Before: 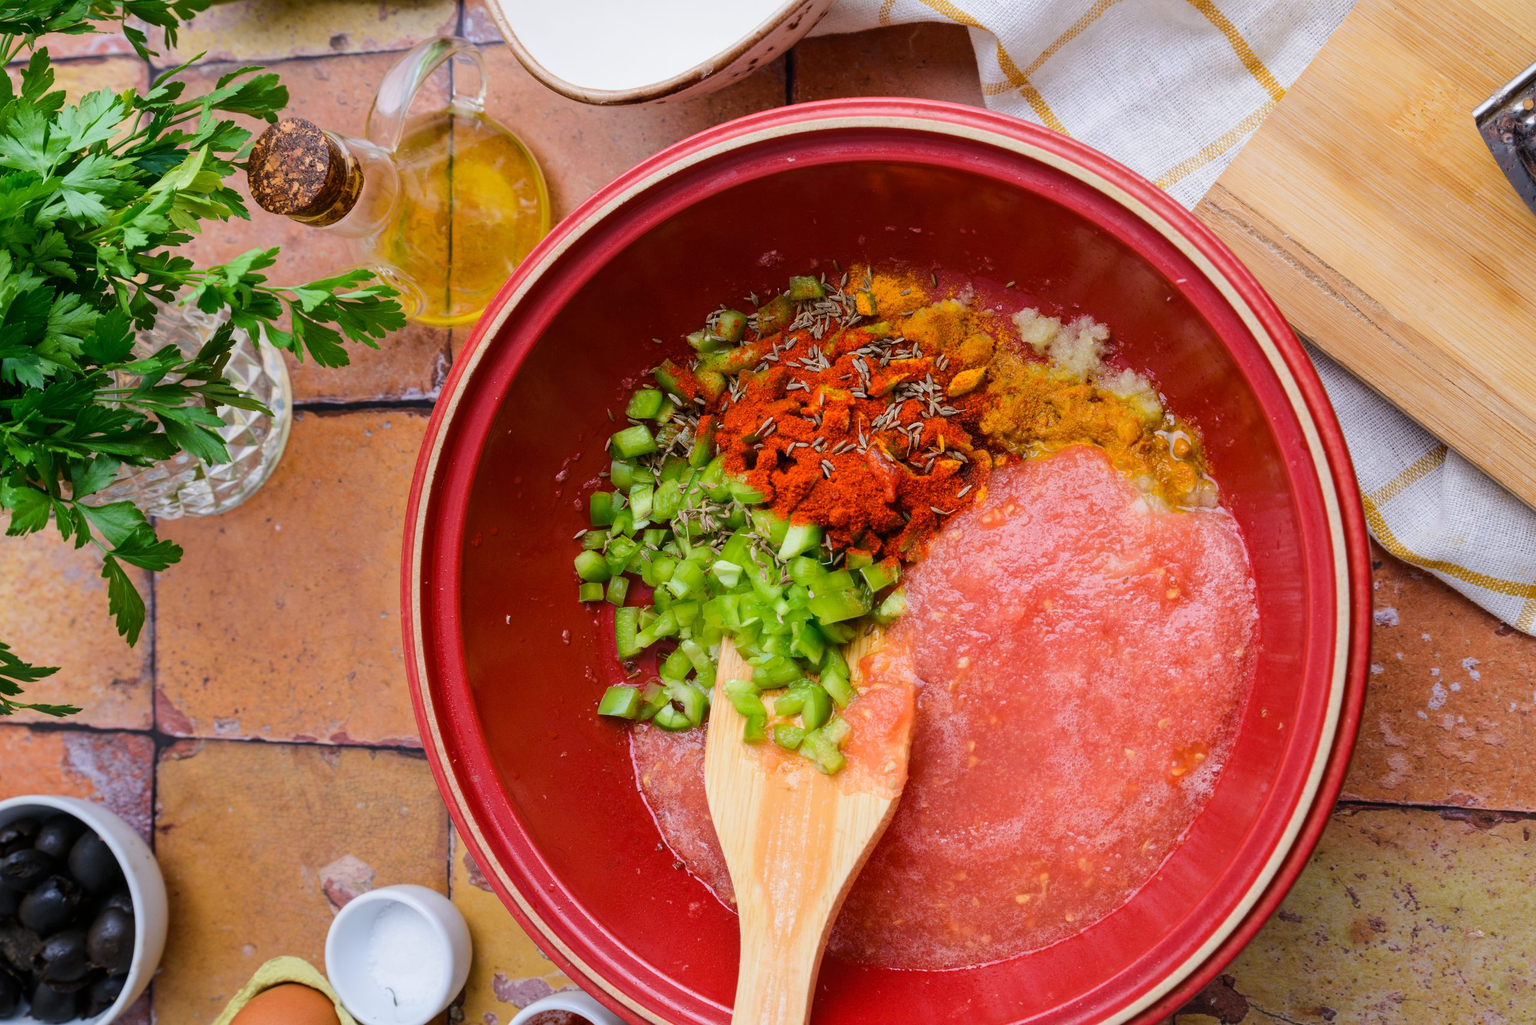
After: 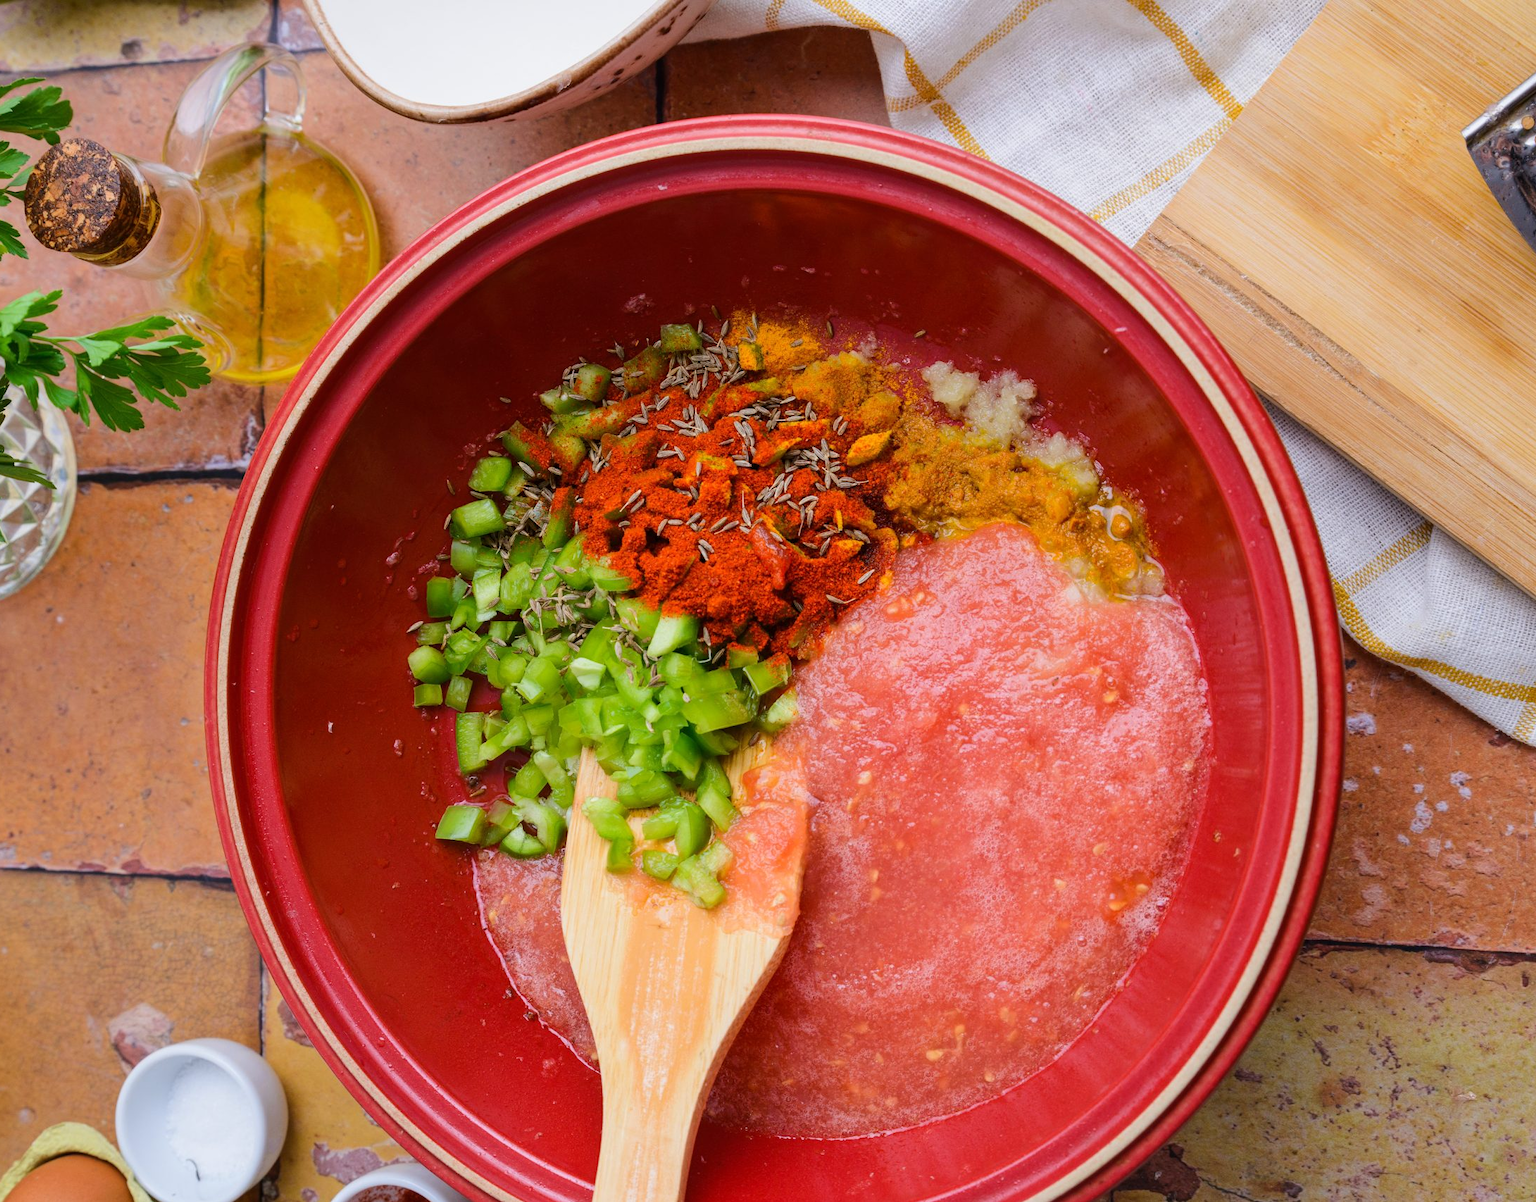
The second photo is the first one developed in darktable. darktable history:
crop and rotate: left 14.799%
